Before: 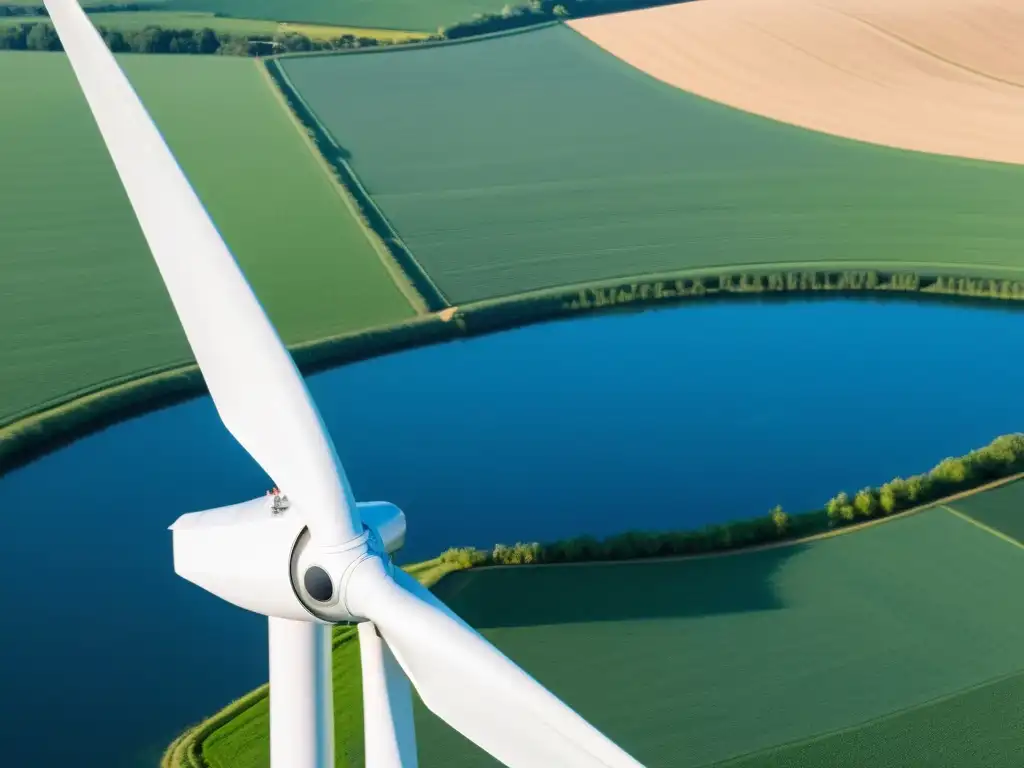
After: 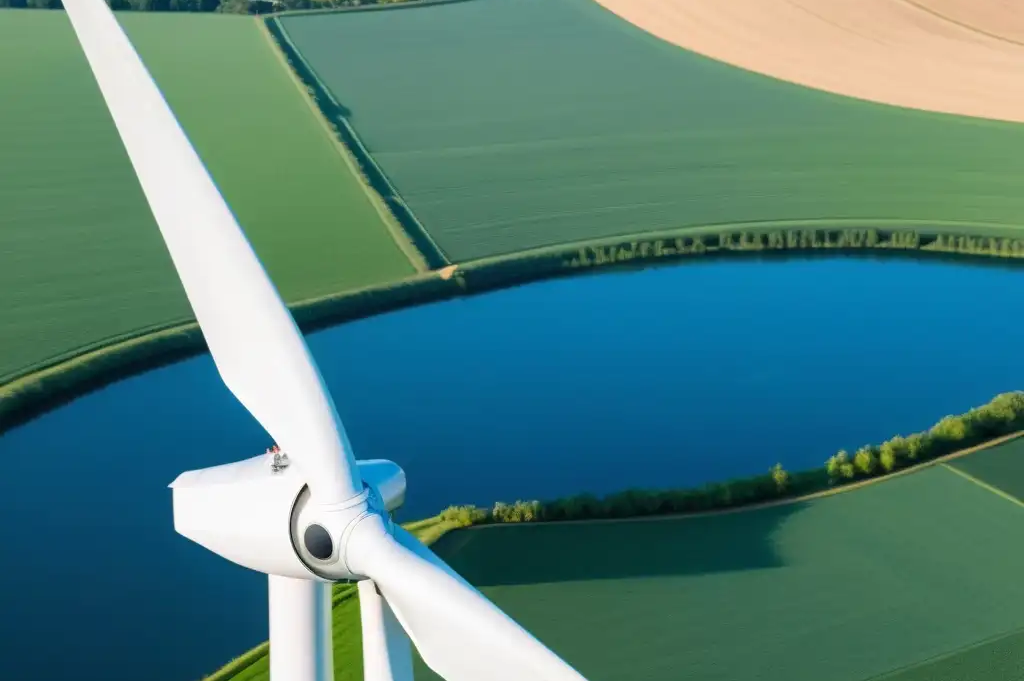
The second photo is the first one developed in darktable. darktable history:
crop and rotate: top 5.564%, bottom 5.672%
